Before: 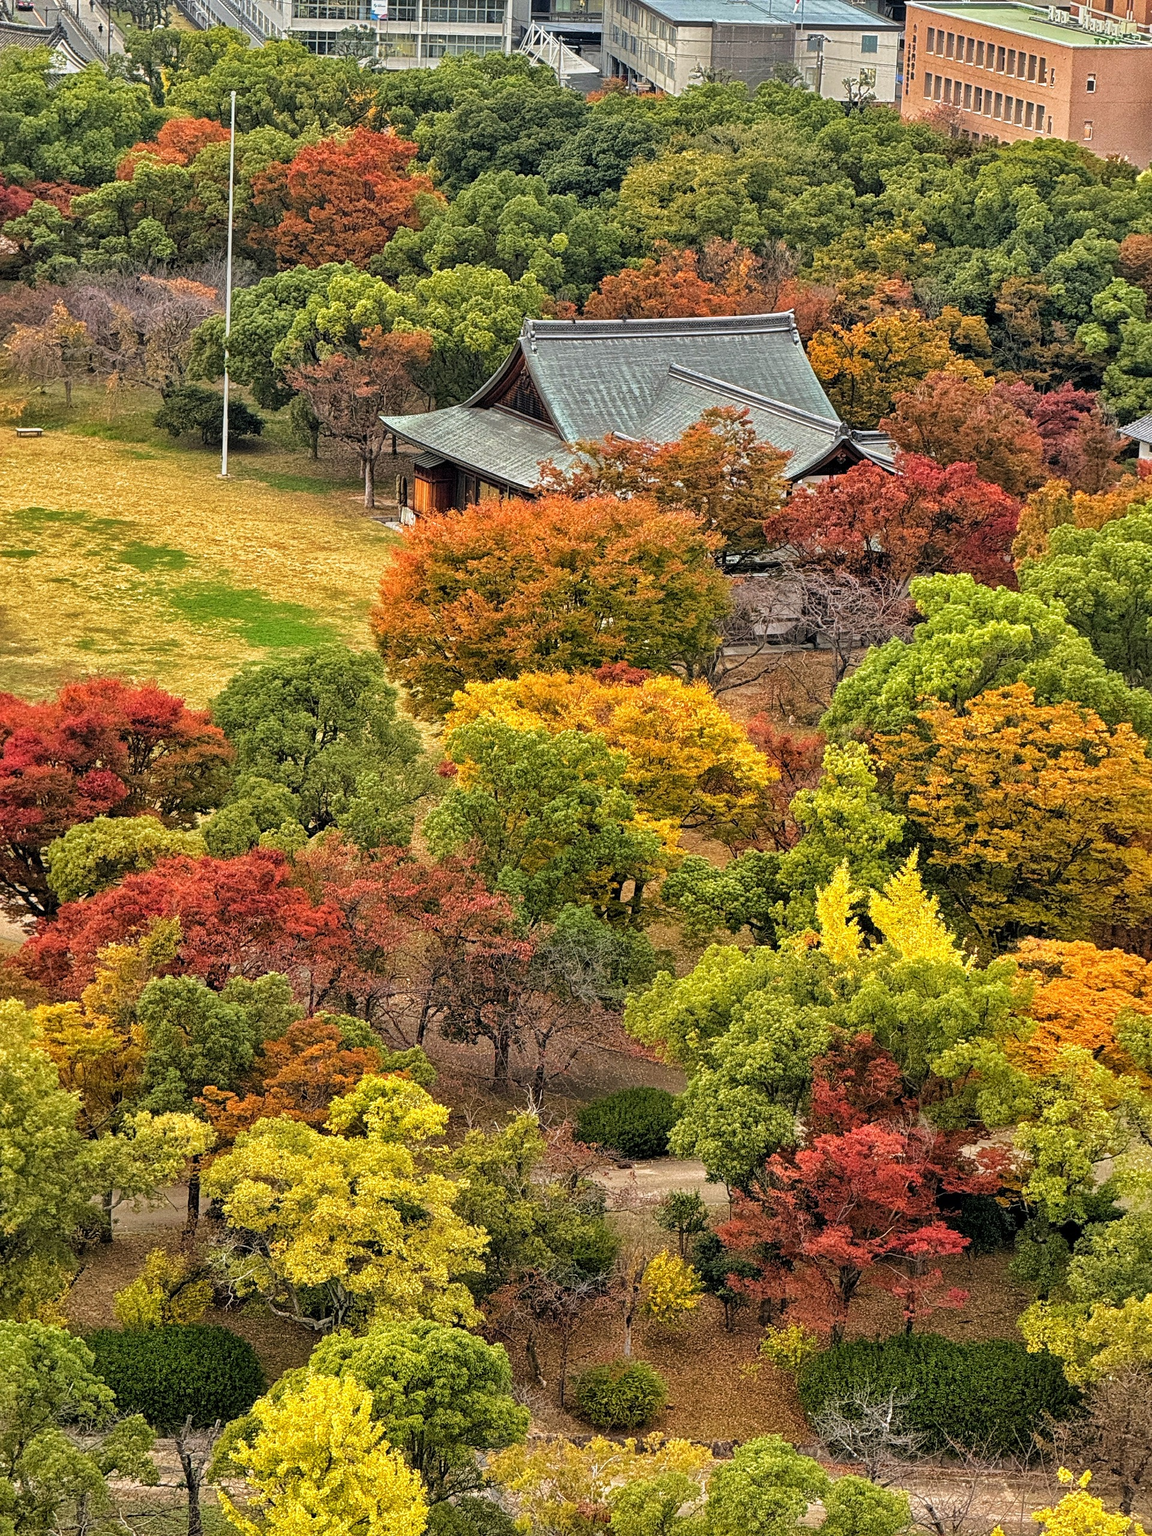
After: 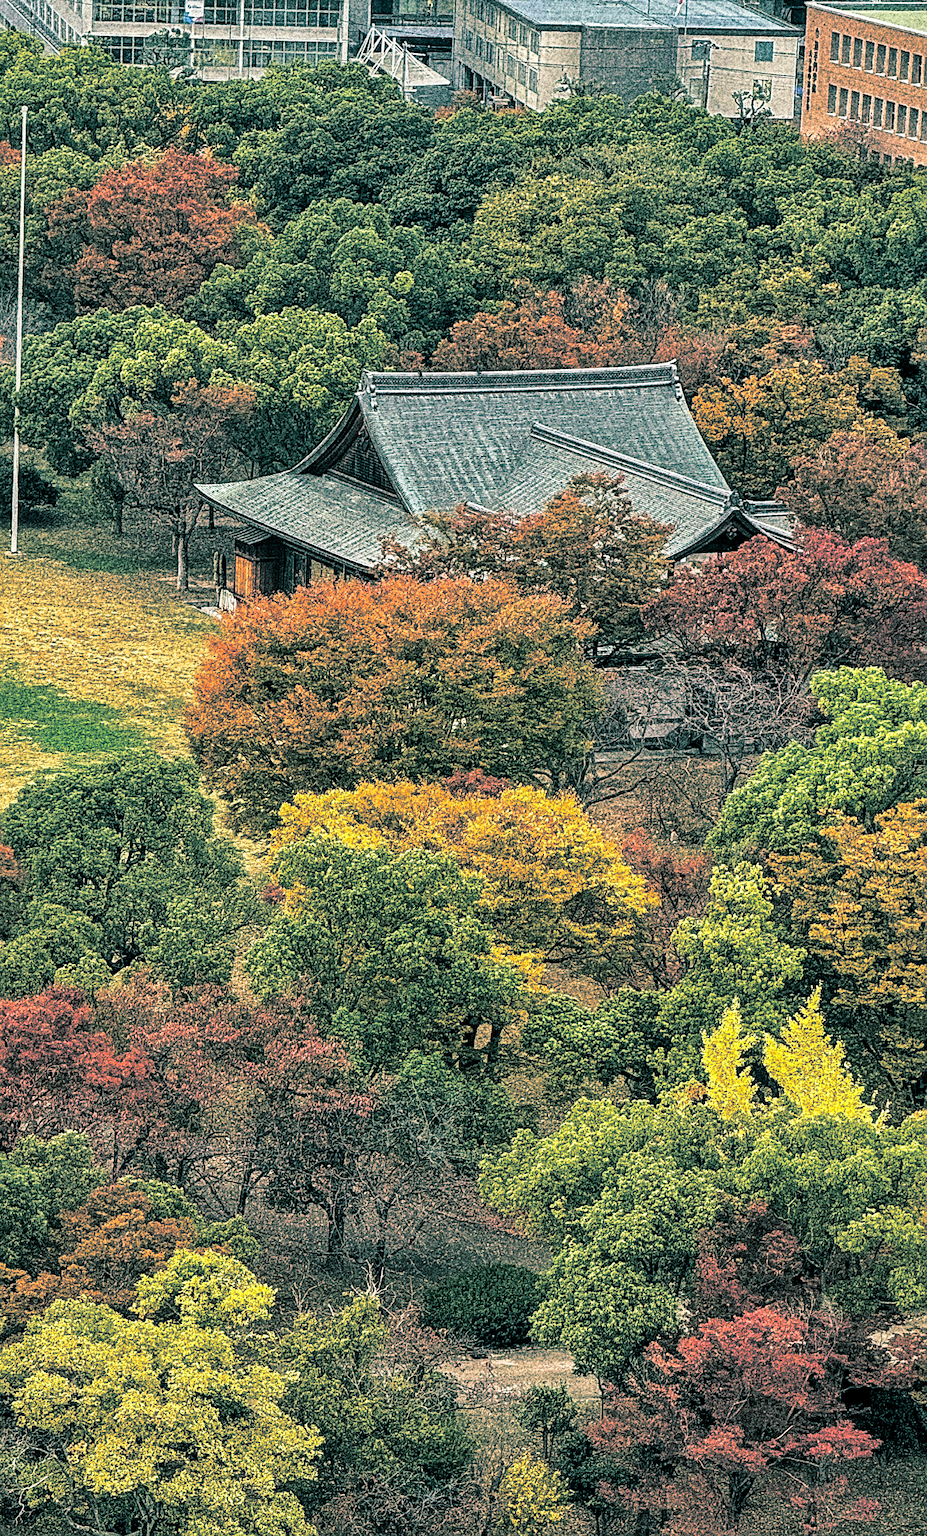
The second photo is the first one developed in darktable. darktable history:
split-toning: shadows › hue 186.43°, highlights › hue 49.29°, compress 30.29%
crop: left 18.479%, right 12.2%, bottom 13.971%
grain: coarseness 30.02 ISO, strength 100%
local contrast: on, module defaults
sharpen: on, module defaults
